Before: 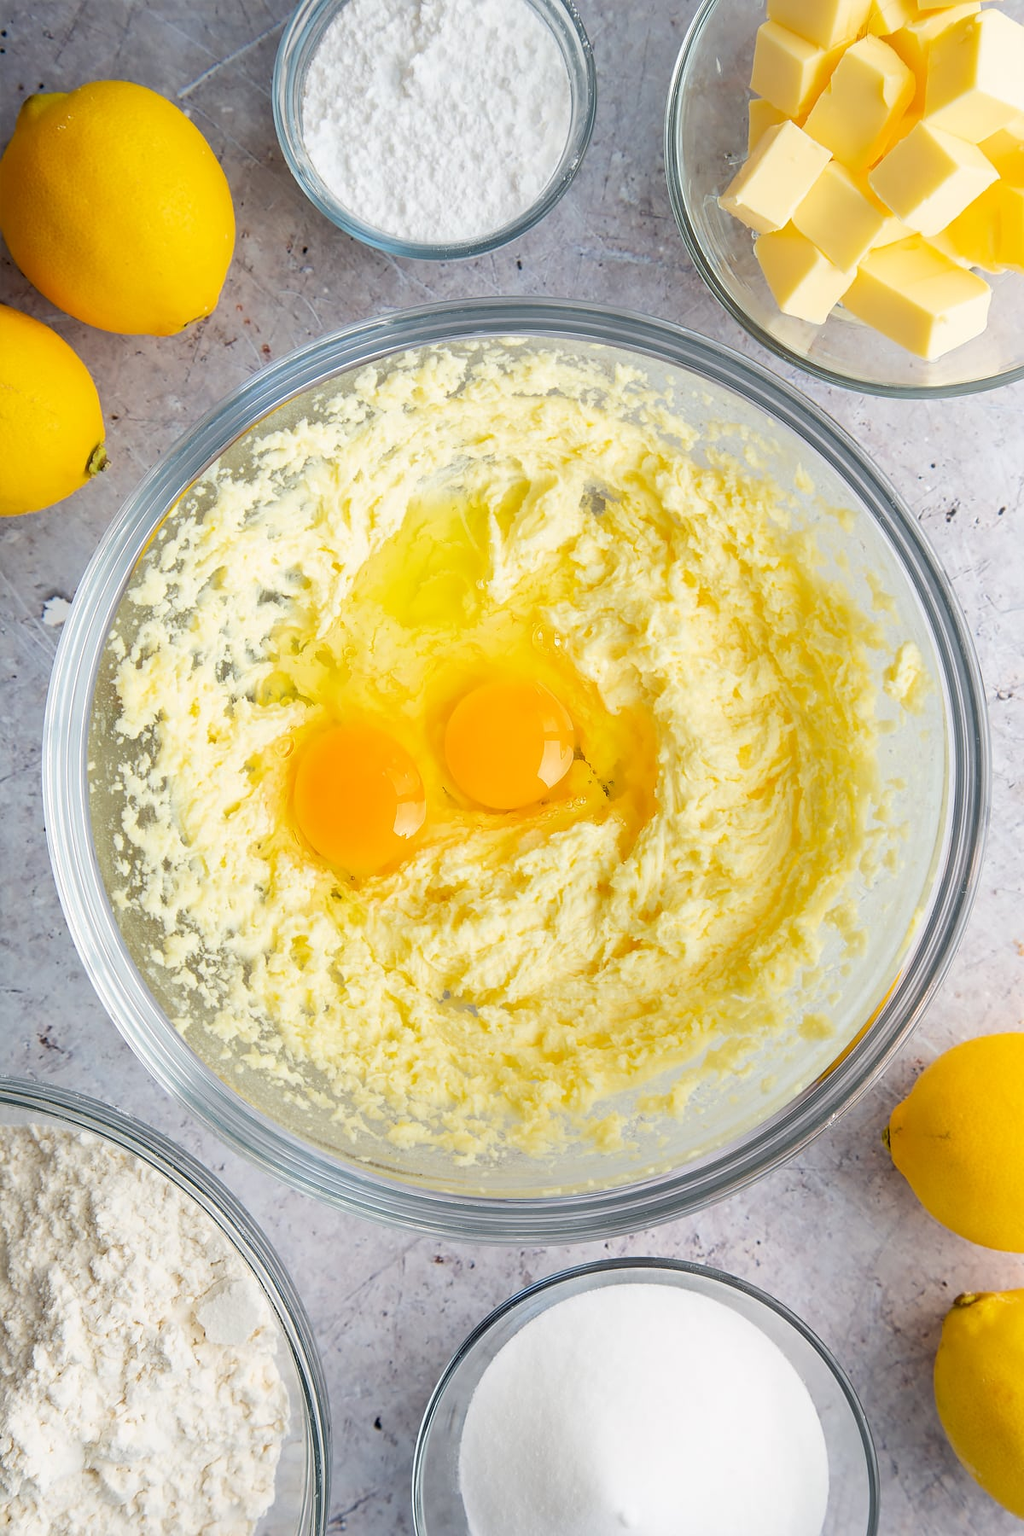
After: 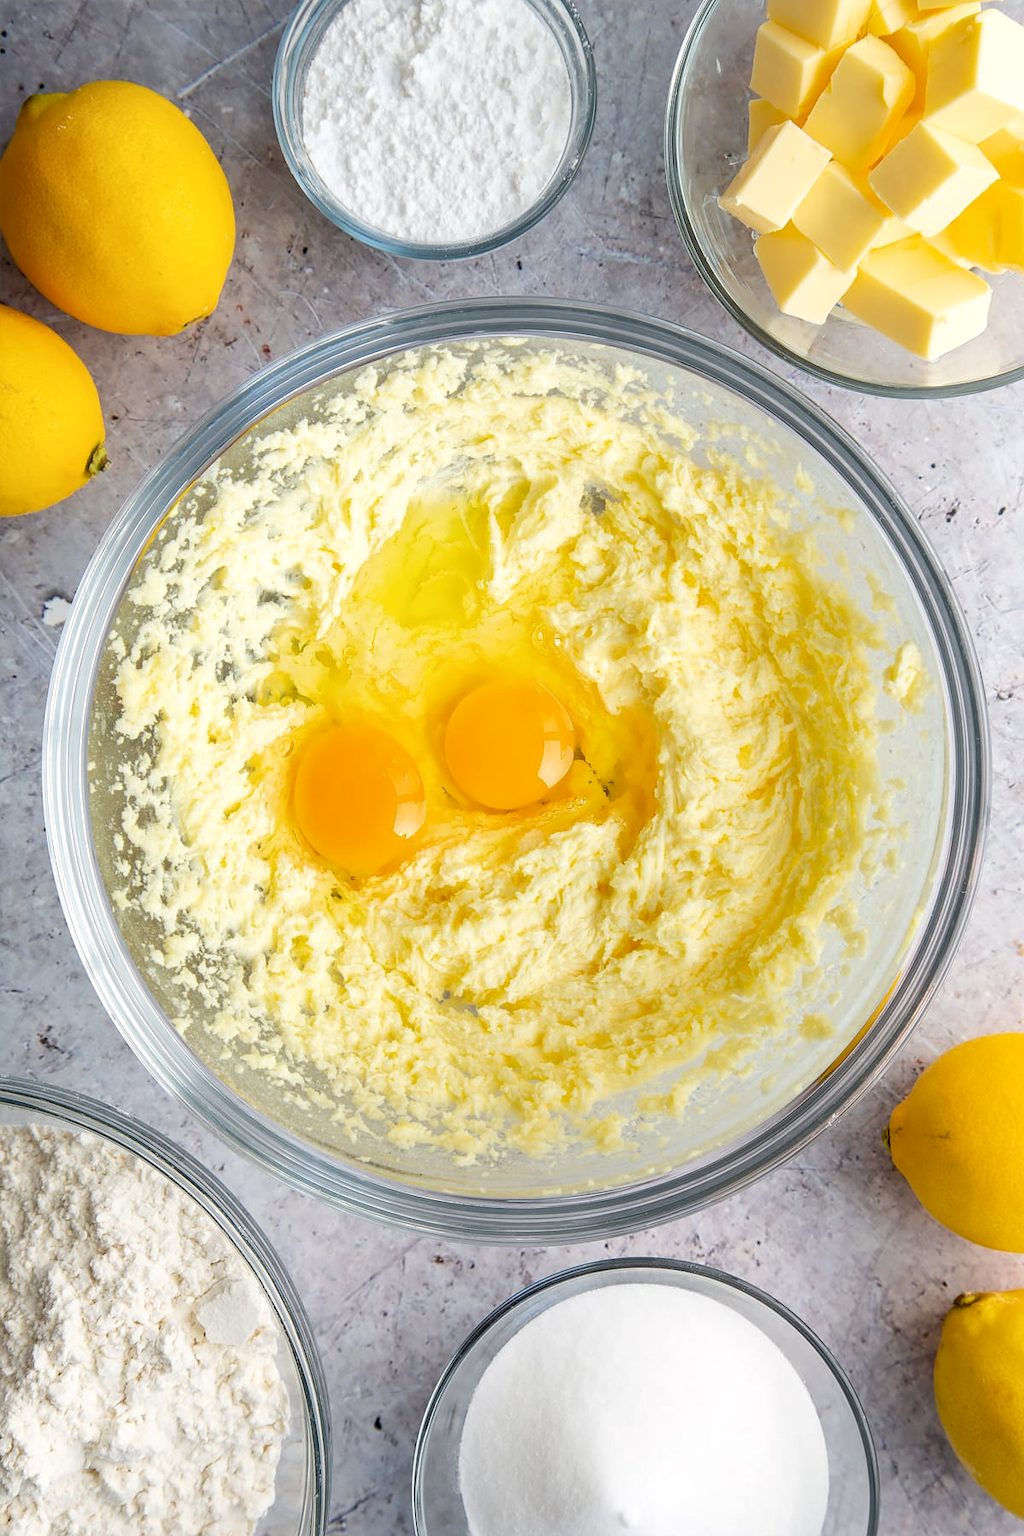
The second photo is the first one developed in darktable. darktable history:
local contrast: on, module defaults
sharpen: radius 2.883, amount 0.868, threshold 47.523
